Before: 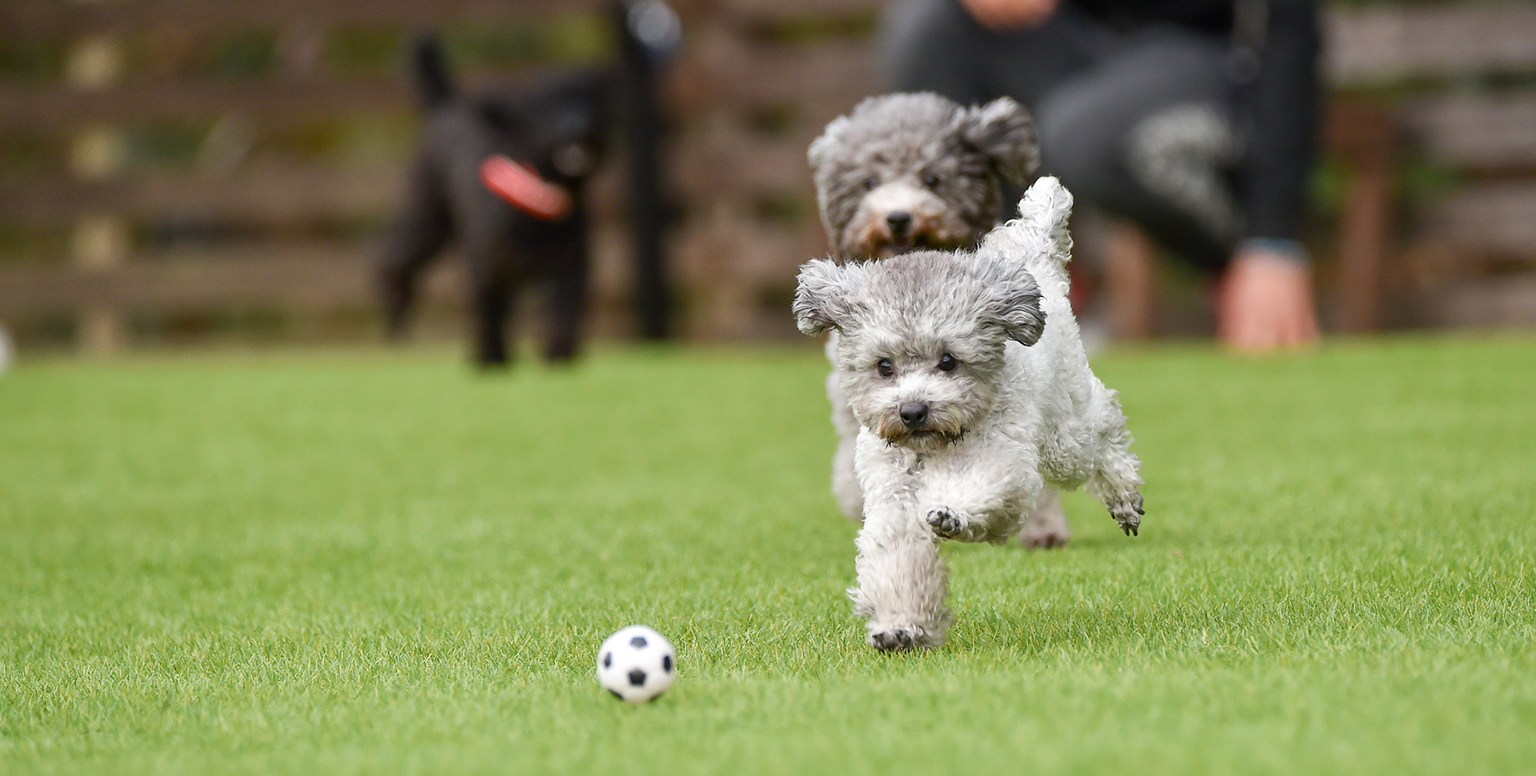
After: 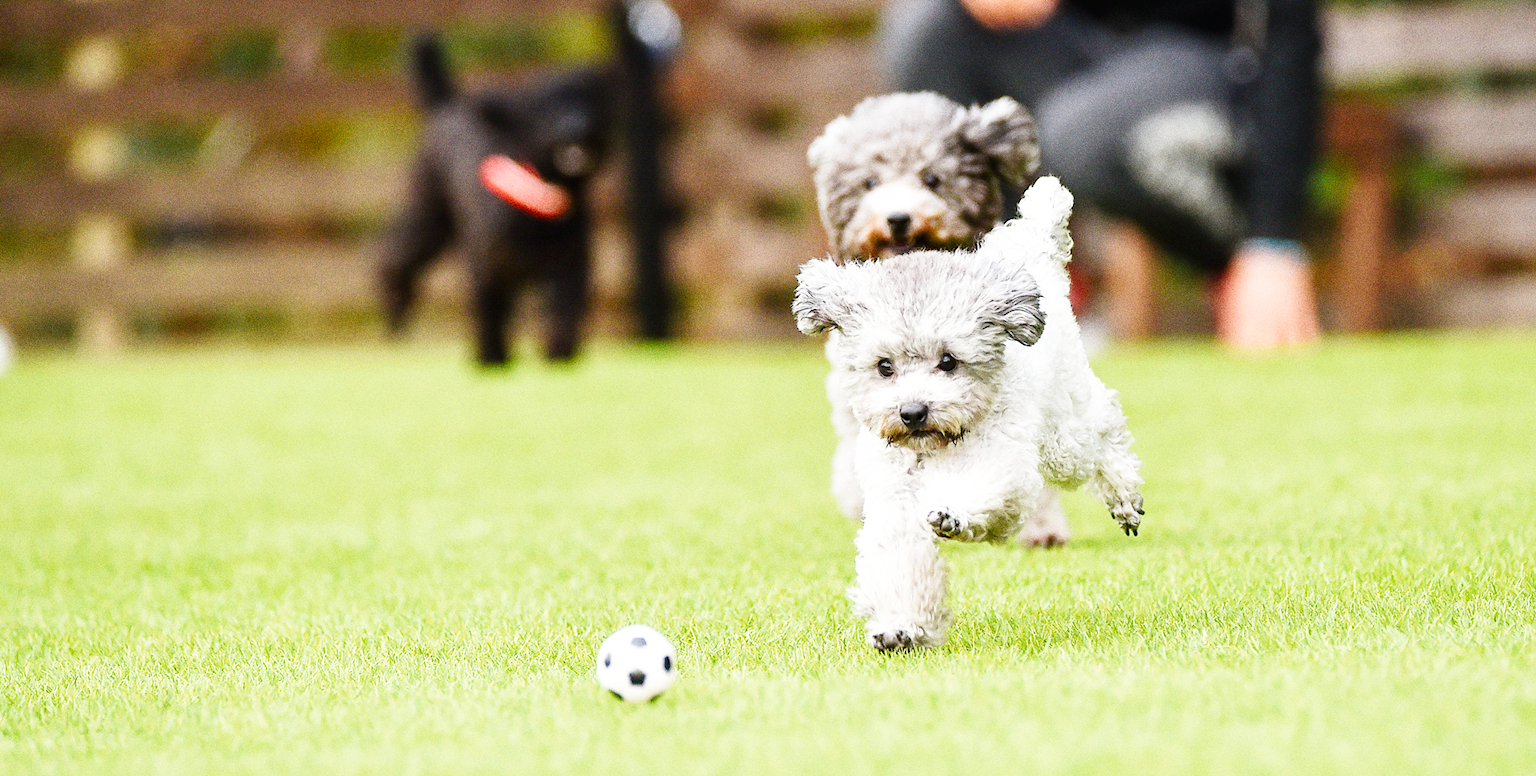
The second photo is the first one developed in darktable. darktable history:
base curve: curves: ch0 [(0, 0.003) (0.001, 0.002) (0.006, 0.004) (0.02, 0.022) (0.048, 0.086) (0.094, 0.234) (0.162, 0.431) (0.258, 0.629) (0.385, 0.8) (0.548, 0.918) (0.751, 0.988) (1, 1)], preserve colors none
grain: coarseness 0.09 ISO, strength 40%
